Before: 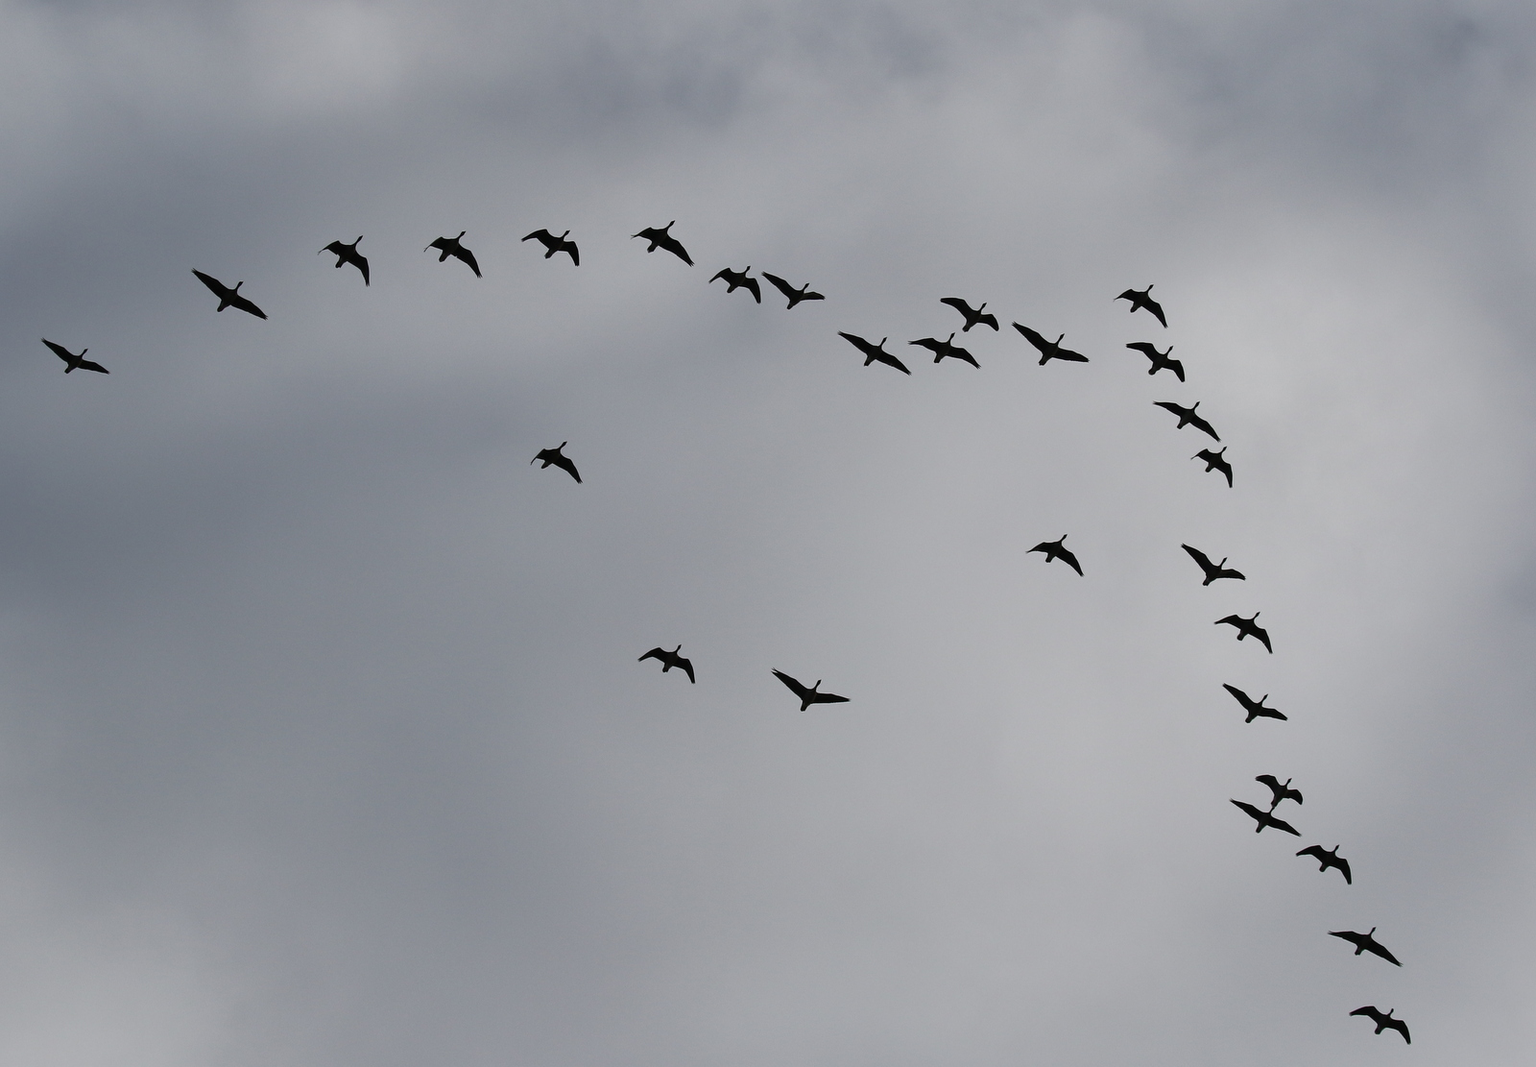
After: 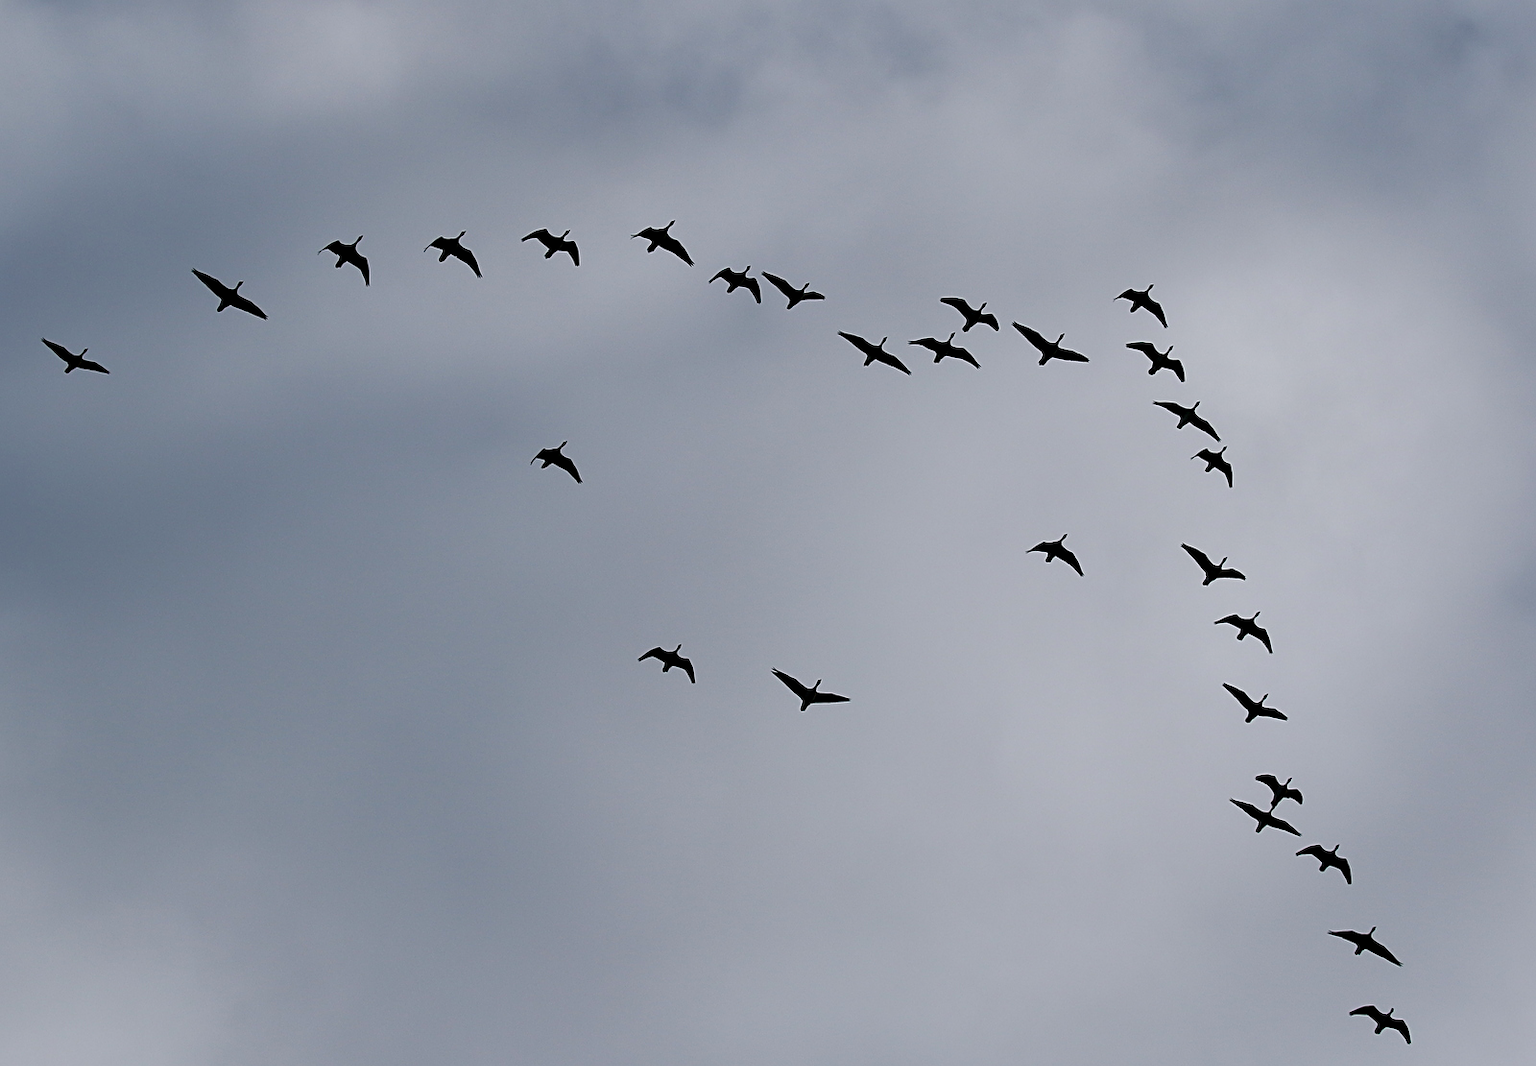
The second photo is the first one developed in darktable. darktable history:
color balance rgb: shadows lift › chroma 2%, shadows lift › hue 217.2°, power › hue 60°, highlights gain › chroma 1%, highlights gain › hue 69.6°, global offset › luminance -0.5%, perceptual saturation grading › global saturation 15%, global vibrance 15%
sharpen: on, module defaults
white balance: red 0.974, blue 1.044
